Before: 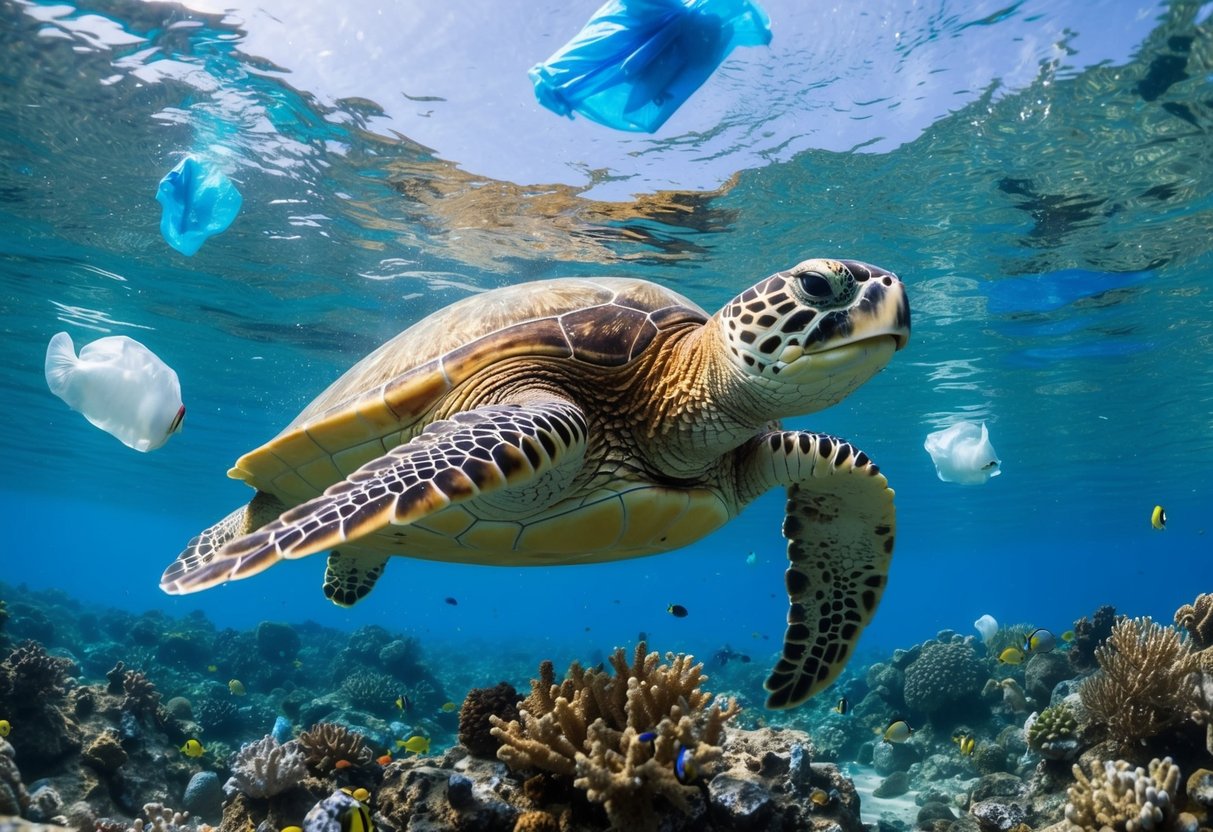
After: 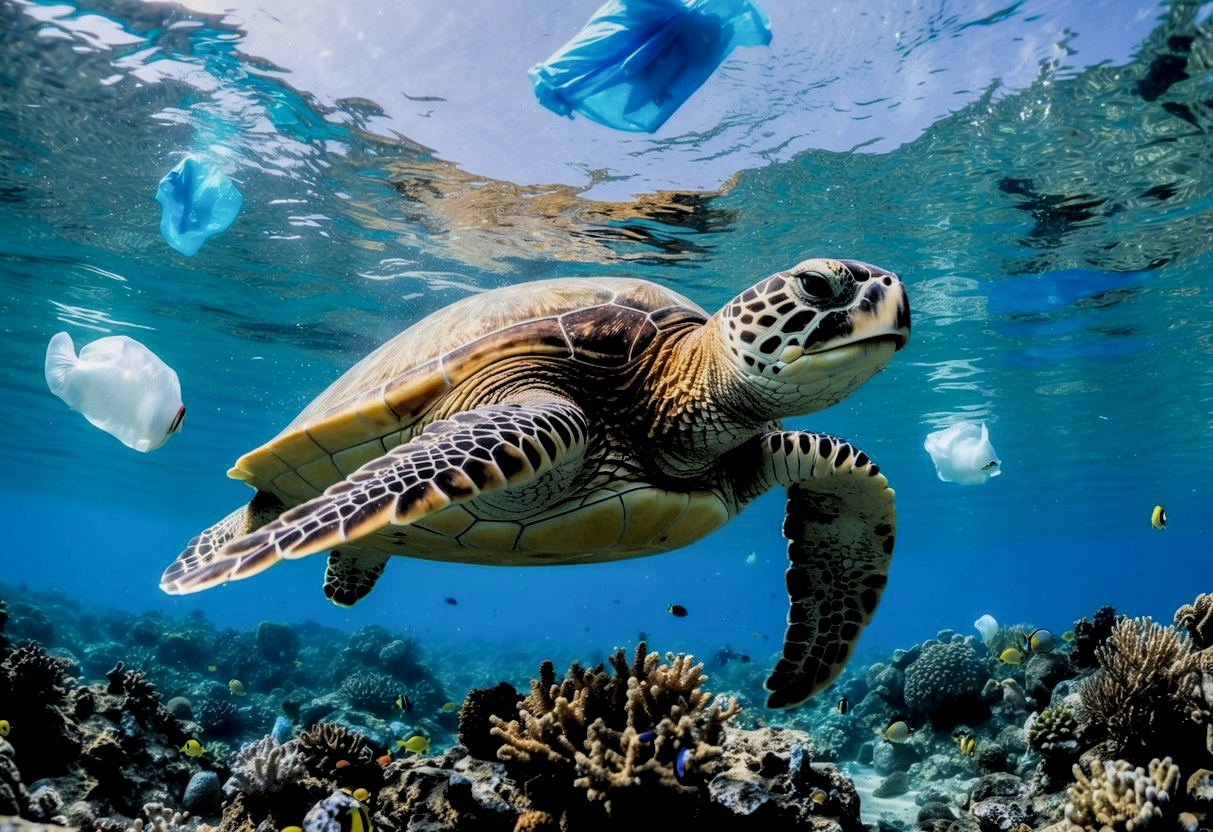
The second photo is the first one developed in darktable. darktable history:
filmic rgb: black relative exposure -4.58 EV, white relative exposure 4.8 EV, threshold 3 EV, hardness 2.36, latitude 36.07%, contrast 1.048, highlights saturation mix 1.32%, shadows ↔ highlights balance 1.25%, color science v4 (2020), enable highlight reconstruction true
local contrast: highlights 59%, detail 145%
